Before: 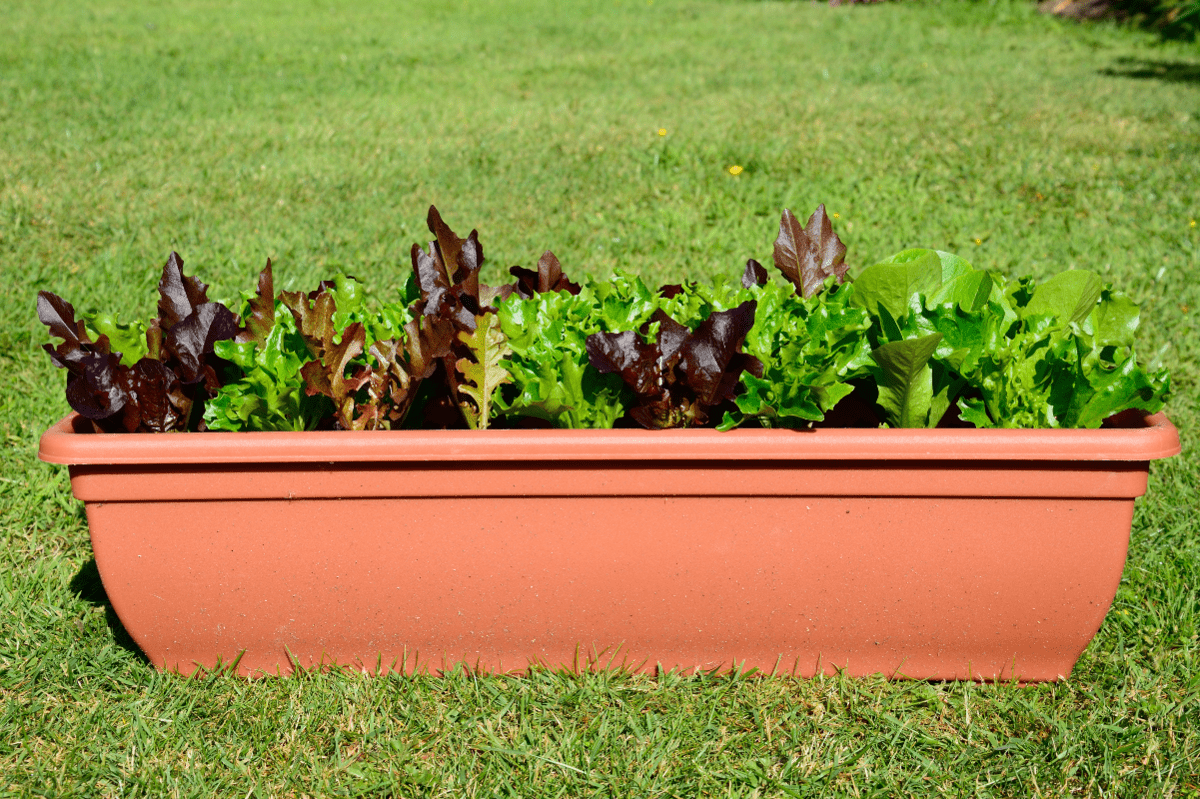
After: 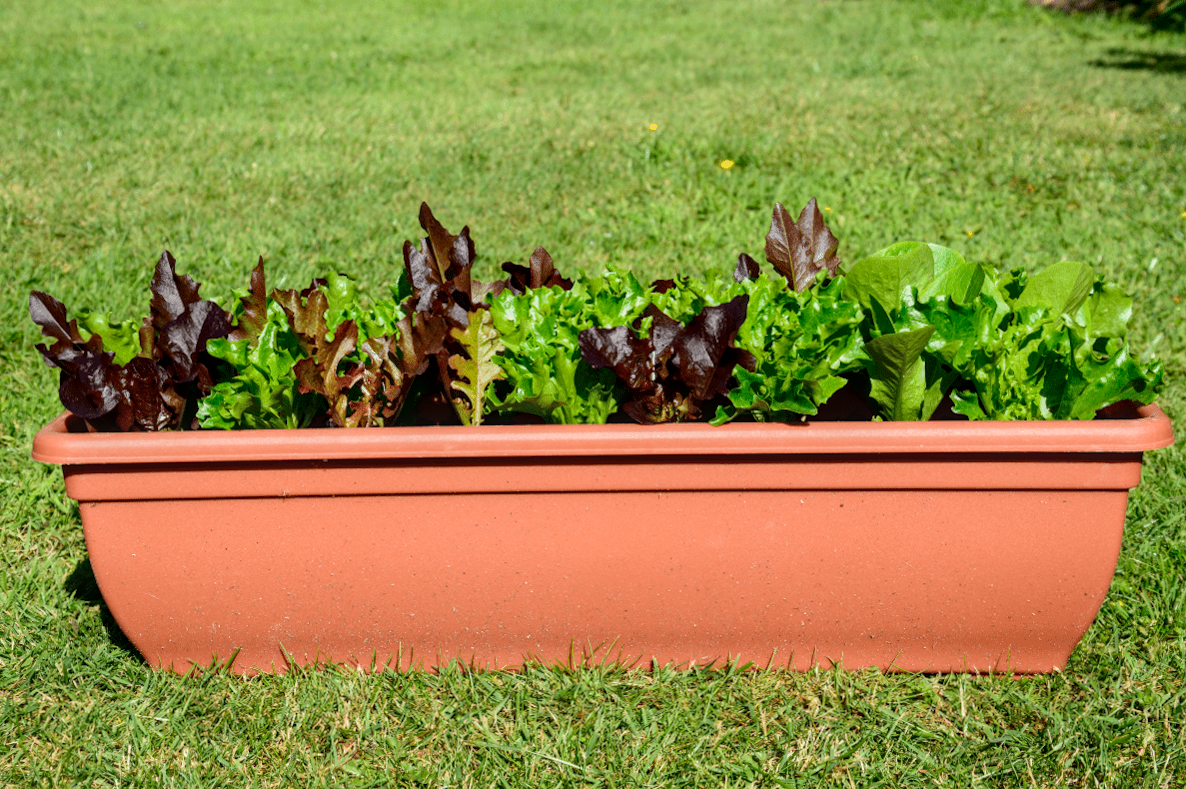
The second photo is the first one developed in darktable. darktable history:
local contrast: on, module defaults
rotate and perspective: rotation -0.45°, automatic cropping original format, crop left 0.008, crop right 0.992, crop top 0.012, crop bottom 0.988
tone equalizer: on, module defaults
